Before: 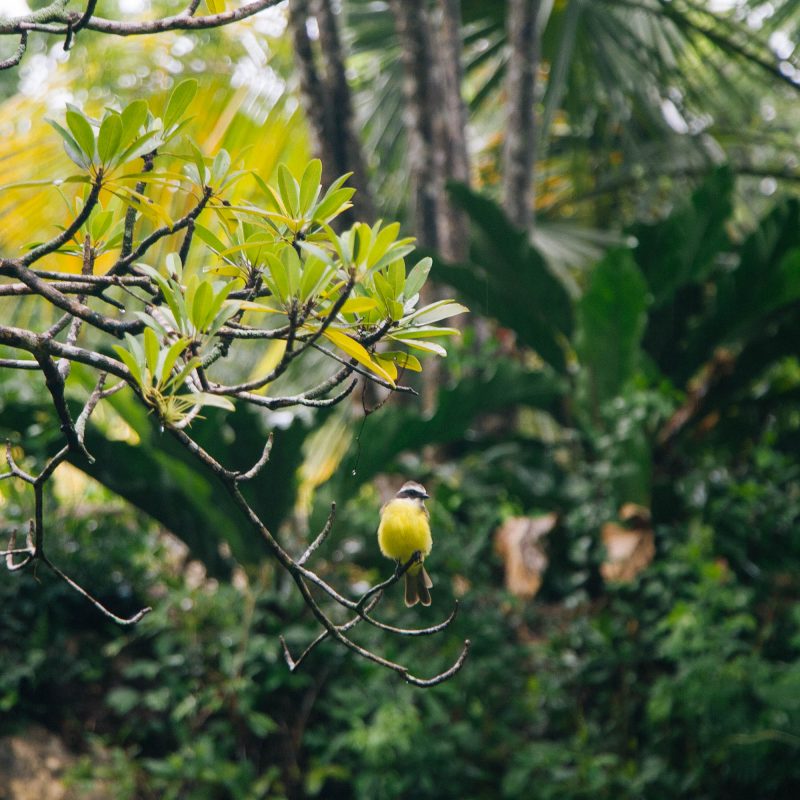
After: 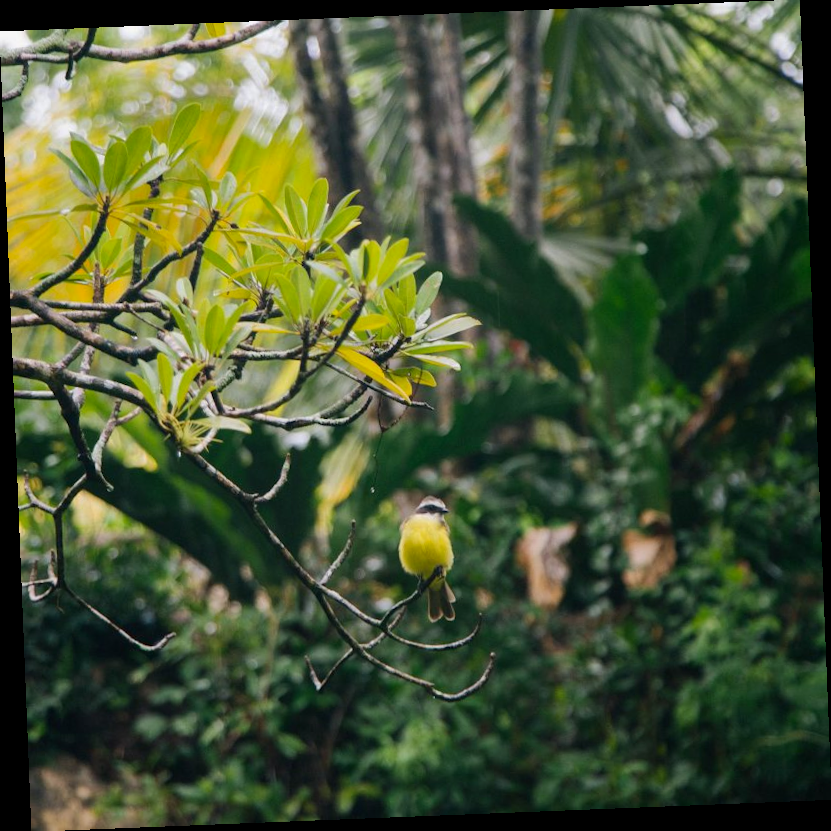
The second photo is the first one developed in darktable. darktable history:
shadows and highlights: shadows -20, white point adjustment -2, highlights -35
rotate and perspective: rotation -2.29°, automatic cropping off
